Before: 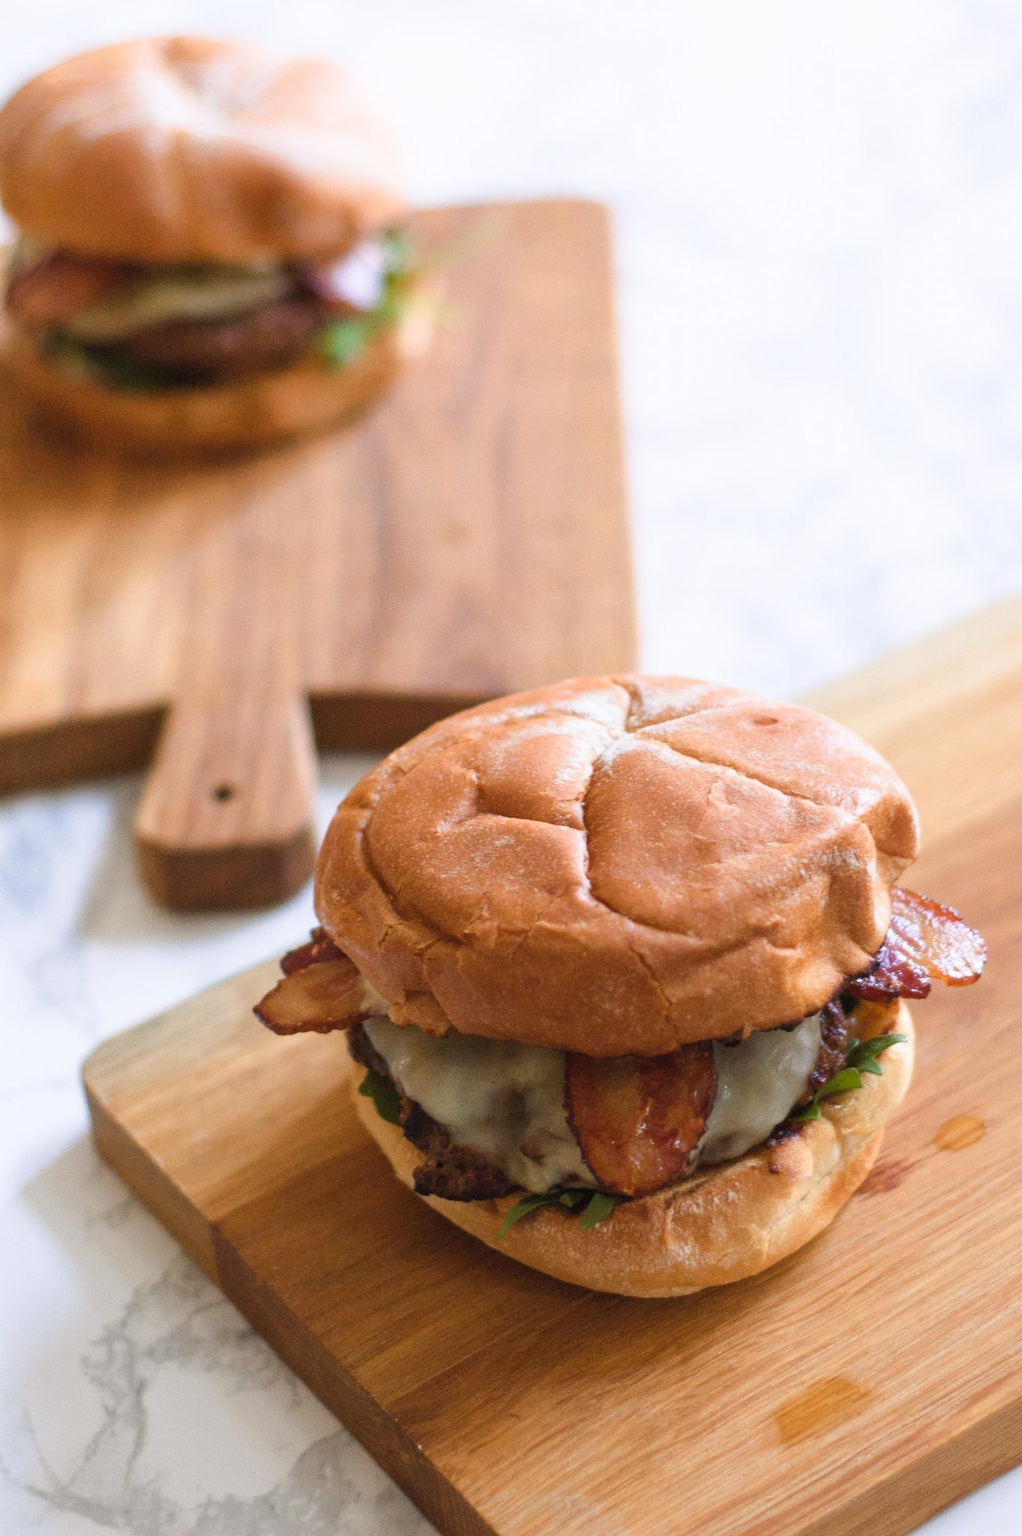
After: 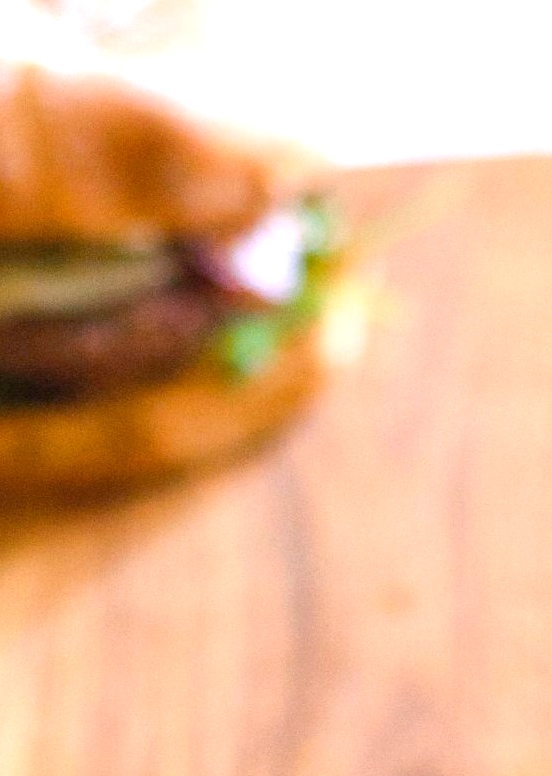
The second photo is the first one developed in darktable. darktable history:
exposure: black level correction 0.001, exposure 0.5 EV, compensate exposure bias true, compensate highlight preservation false
crop: left 15.452%, top 5.459%, right 43.956%, bottom 56.62%
color balance rgb: linear chroma grading › global chroma 6.48%, perceptual saturation grading › global saturation 12.96%, global vibrance 6.02%
